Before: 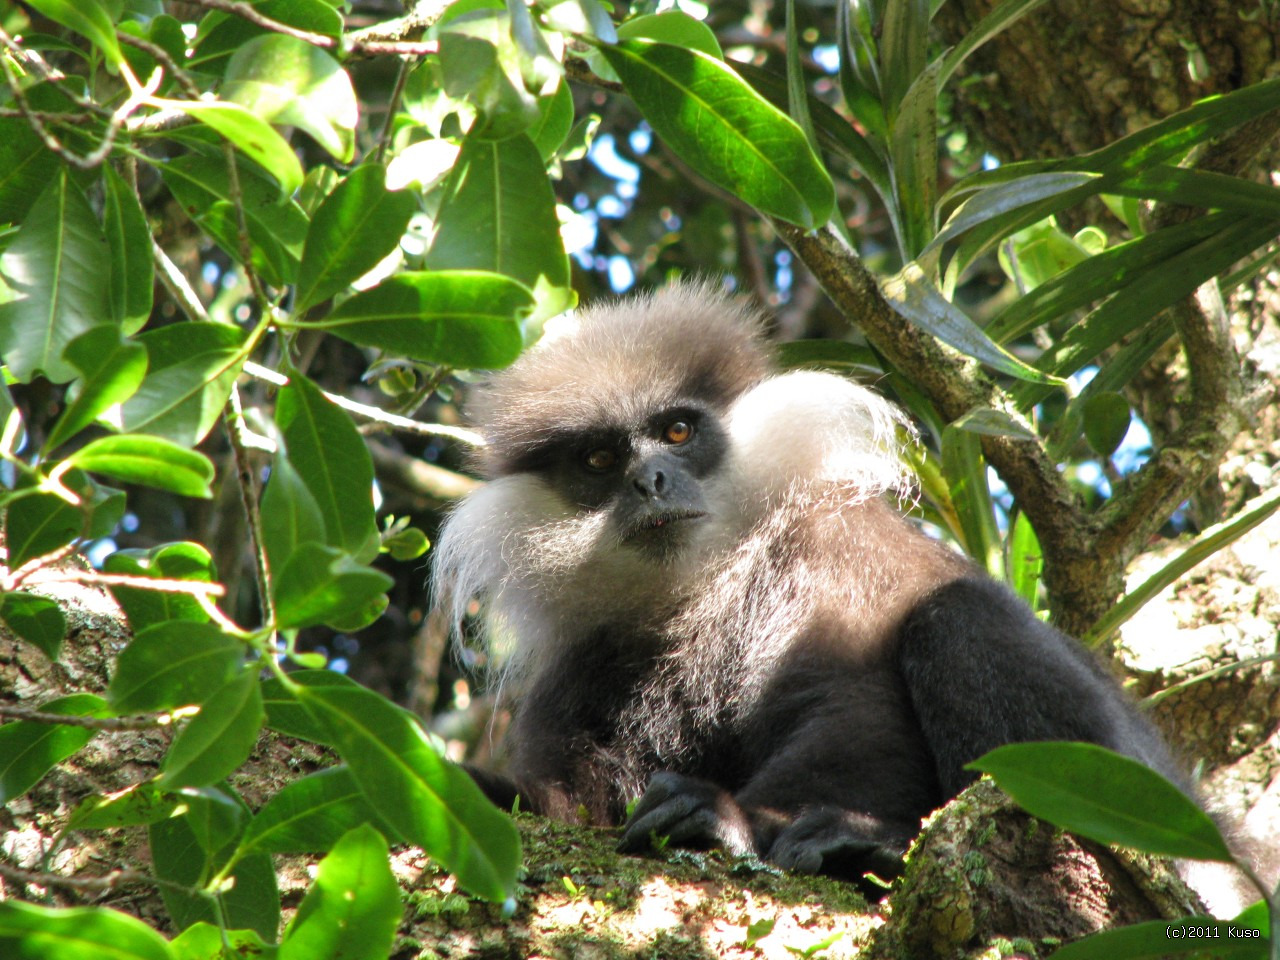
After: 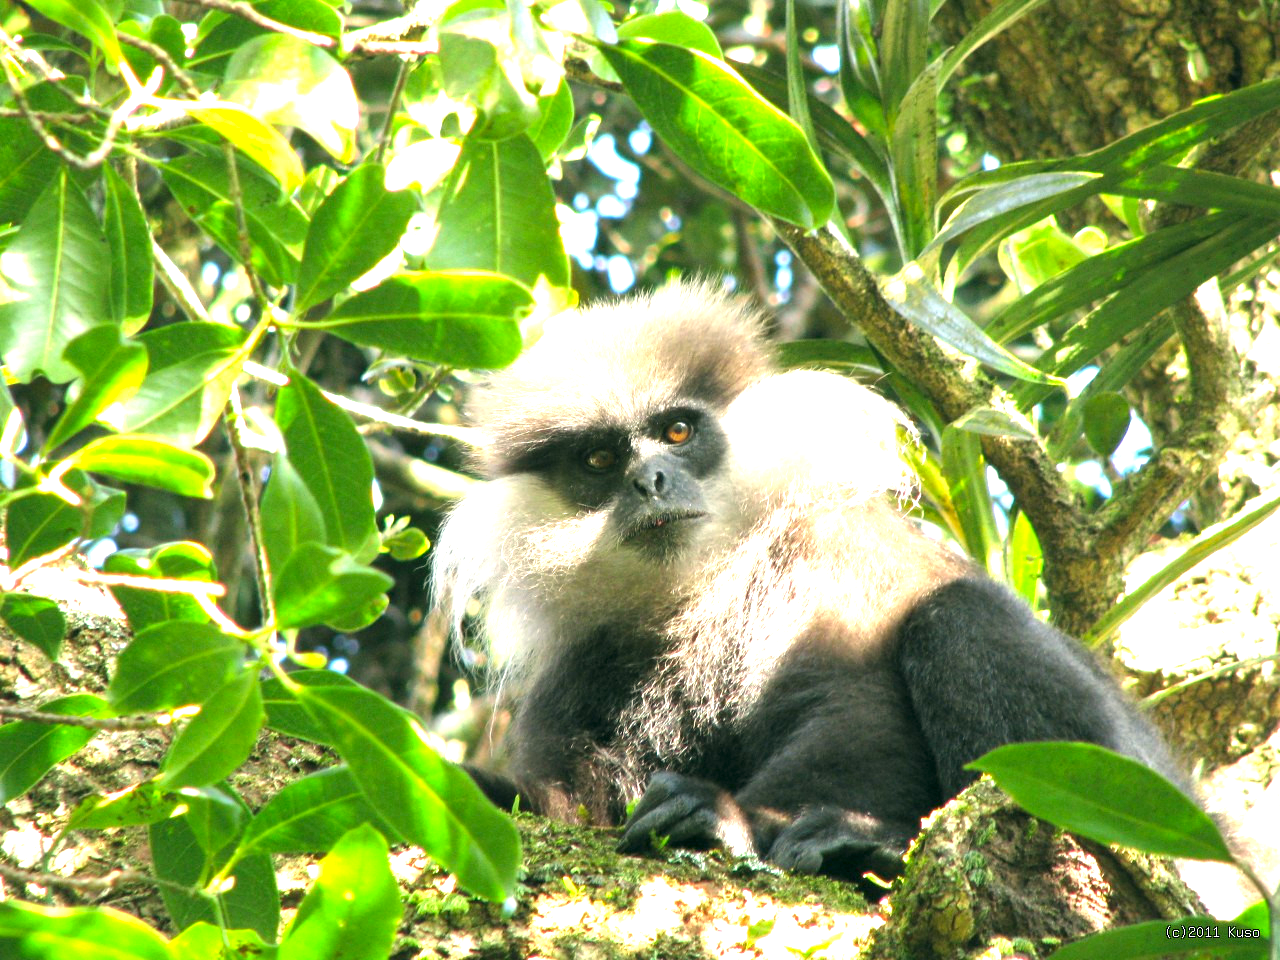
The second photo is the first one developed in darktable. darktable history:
color correction: highlights a* -0.439, highlights b* 9.23, shadows a* -9.43, shadows b* 0.746
exposure: black level correction 0, exposure 1.474 EV, compensate highlight preservation false
